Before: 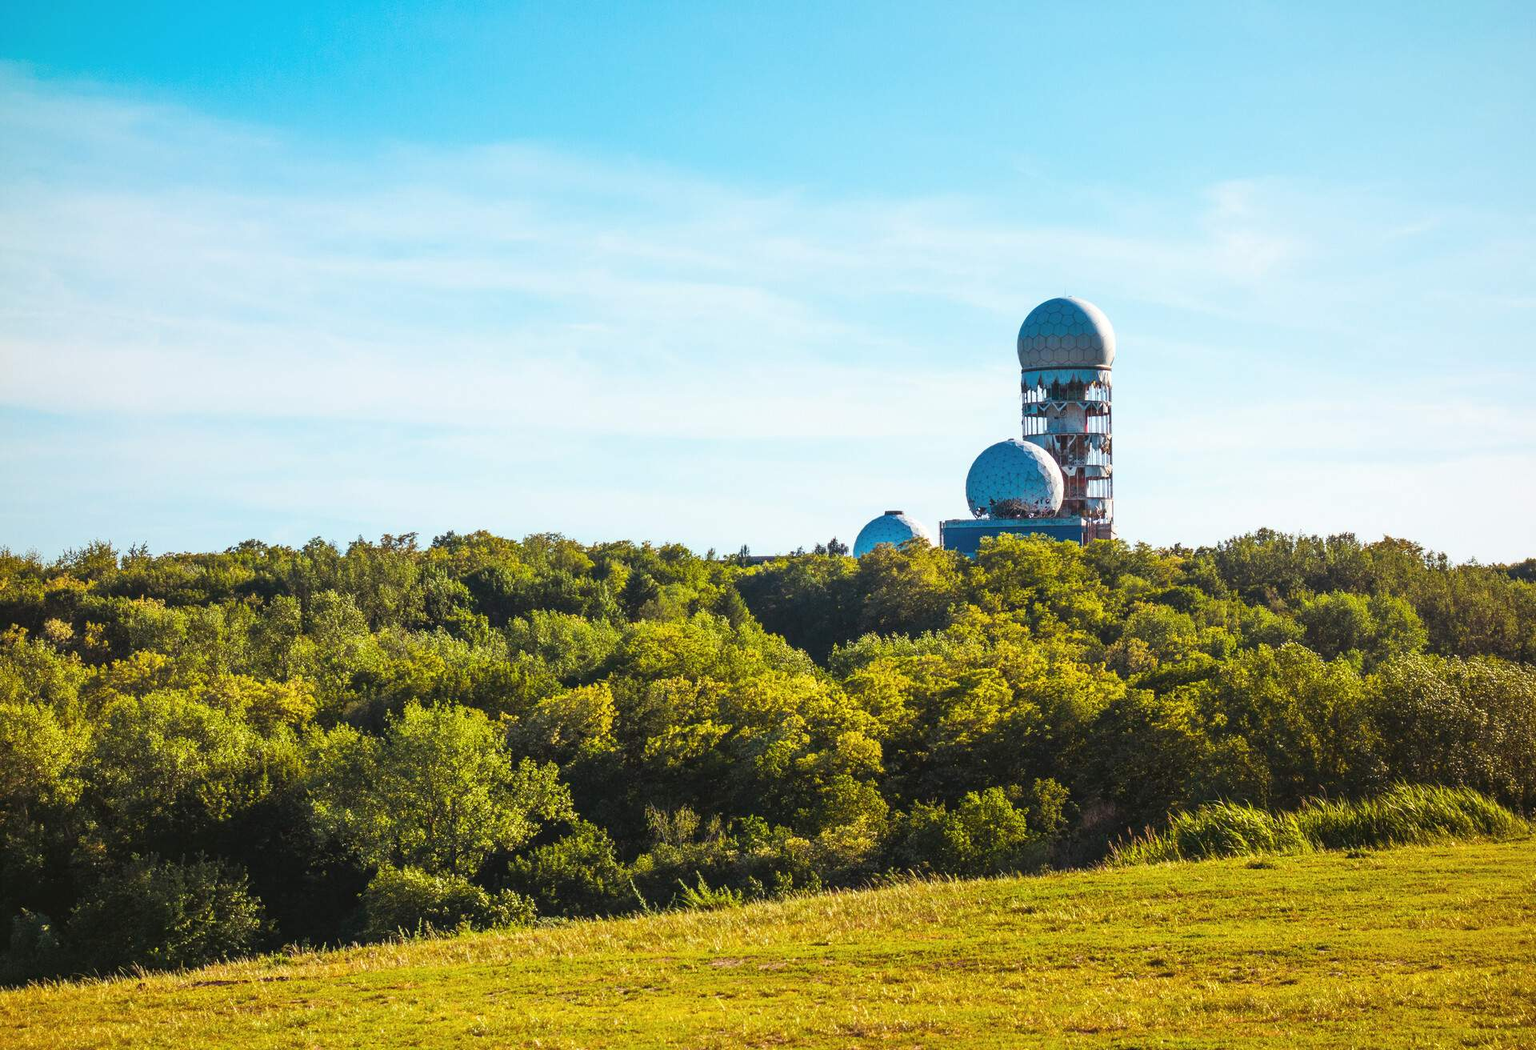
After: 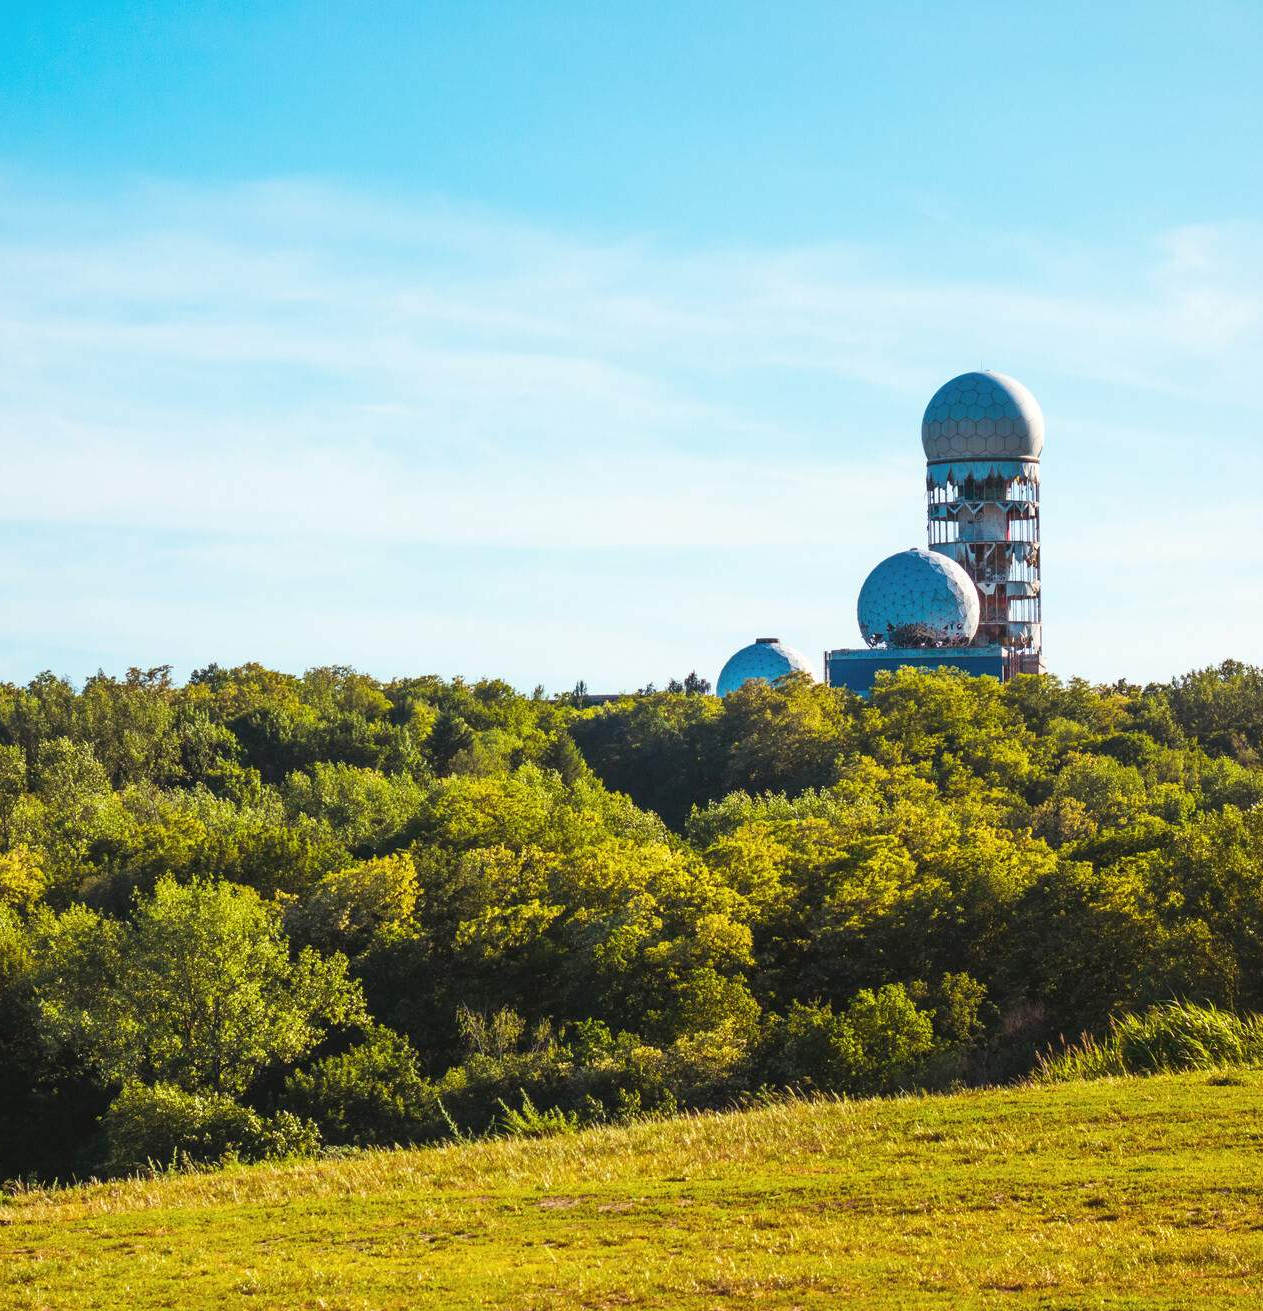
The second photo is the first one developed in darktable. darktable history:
crop and rotate: left 18.239%, right 15.973%
